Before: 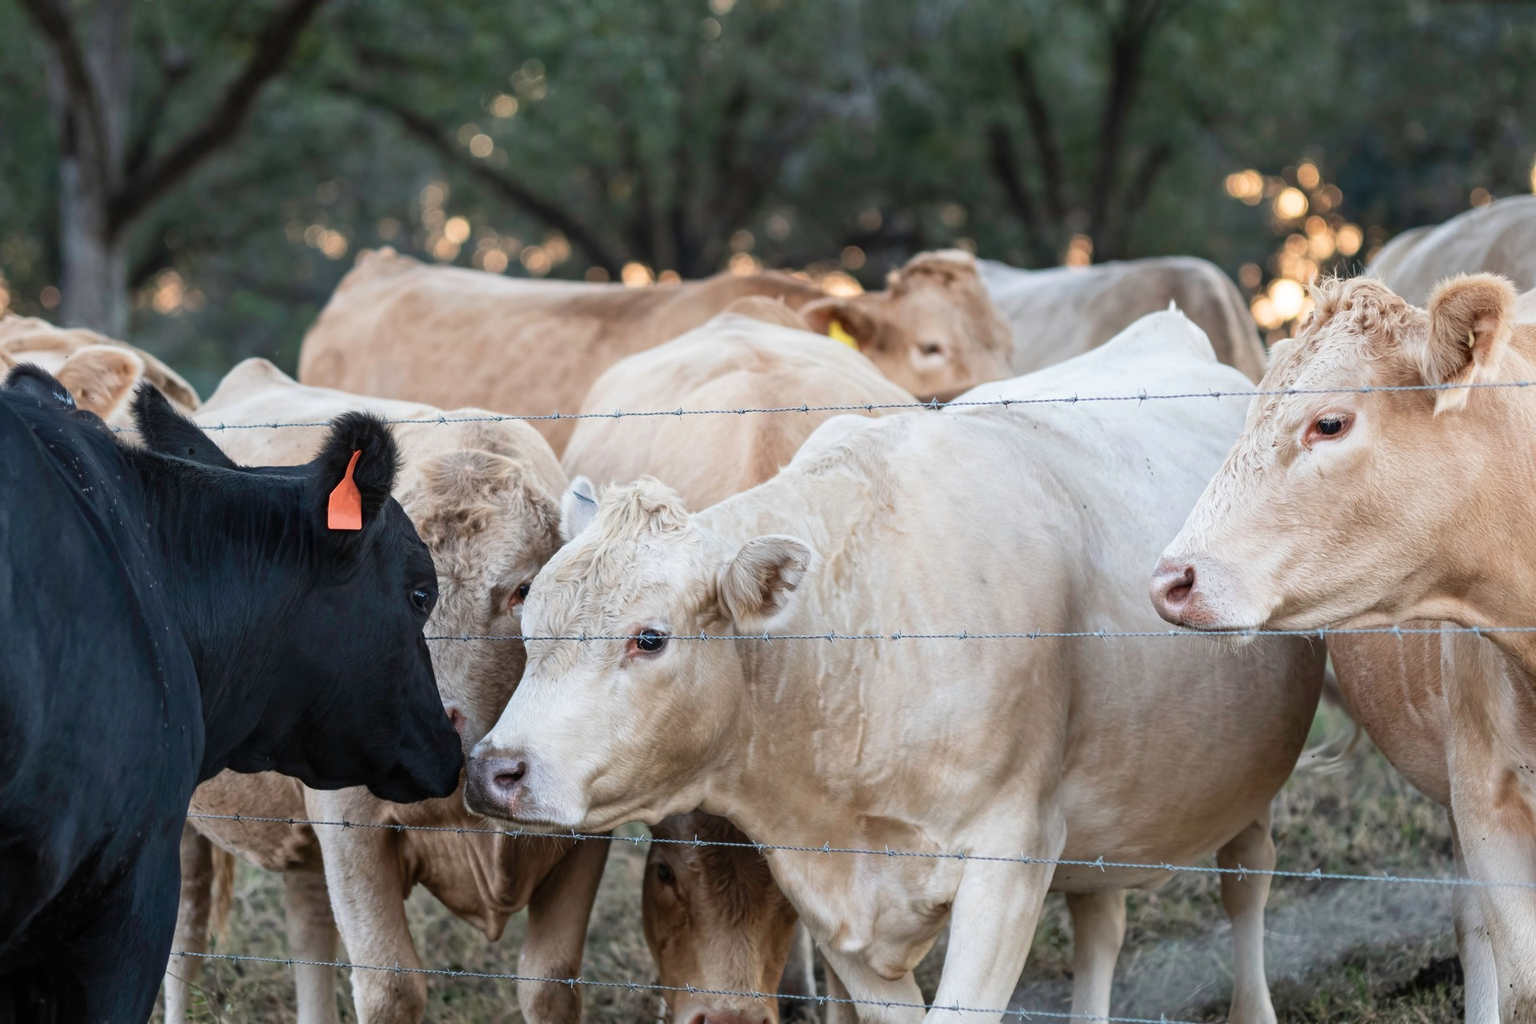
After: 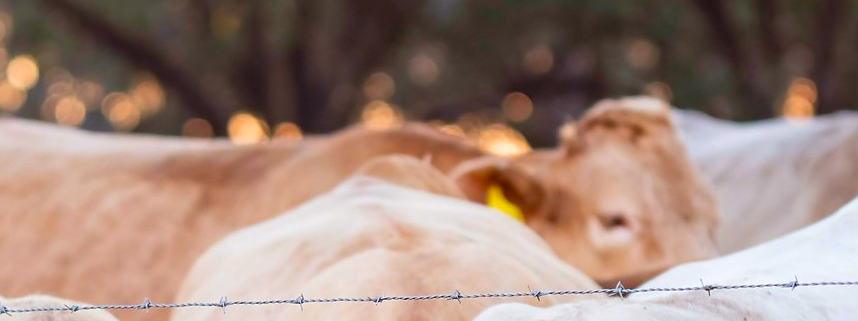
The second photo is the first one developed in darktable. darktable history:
rgb levels: mode RGB, independent channels, levels [[0, 0.474, 1], [0, 0.5, 1], [0, 0.5, 1]]
color balance rgb: linear chroma grading › global chroma 15%, perceptual saturation grading › global saturation 30%
sharpen: radius 1
crop: left 28.64%, top 16.832%, right 26.637%, bottom 58.055%
